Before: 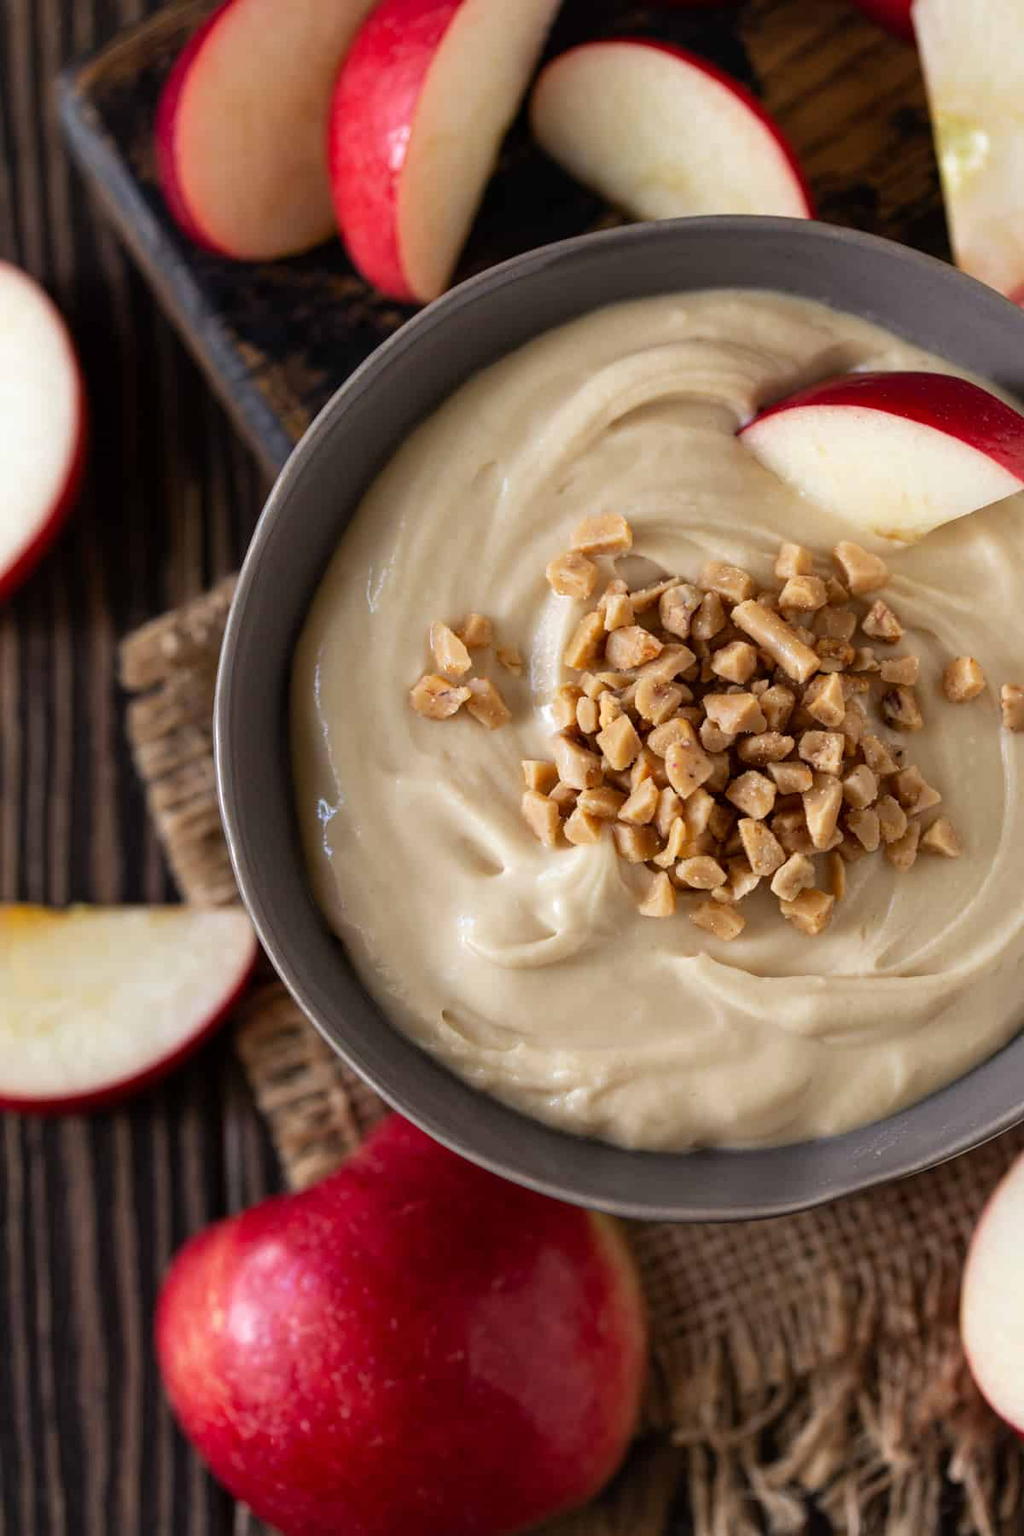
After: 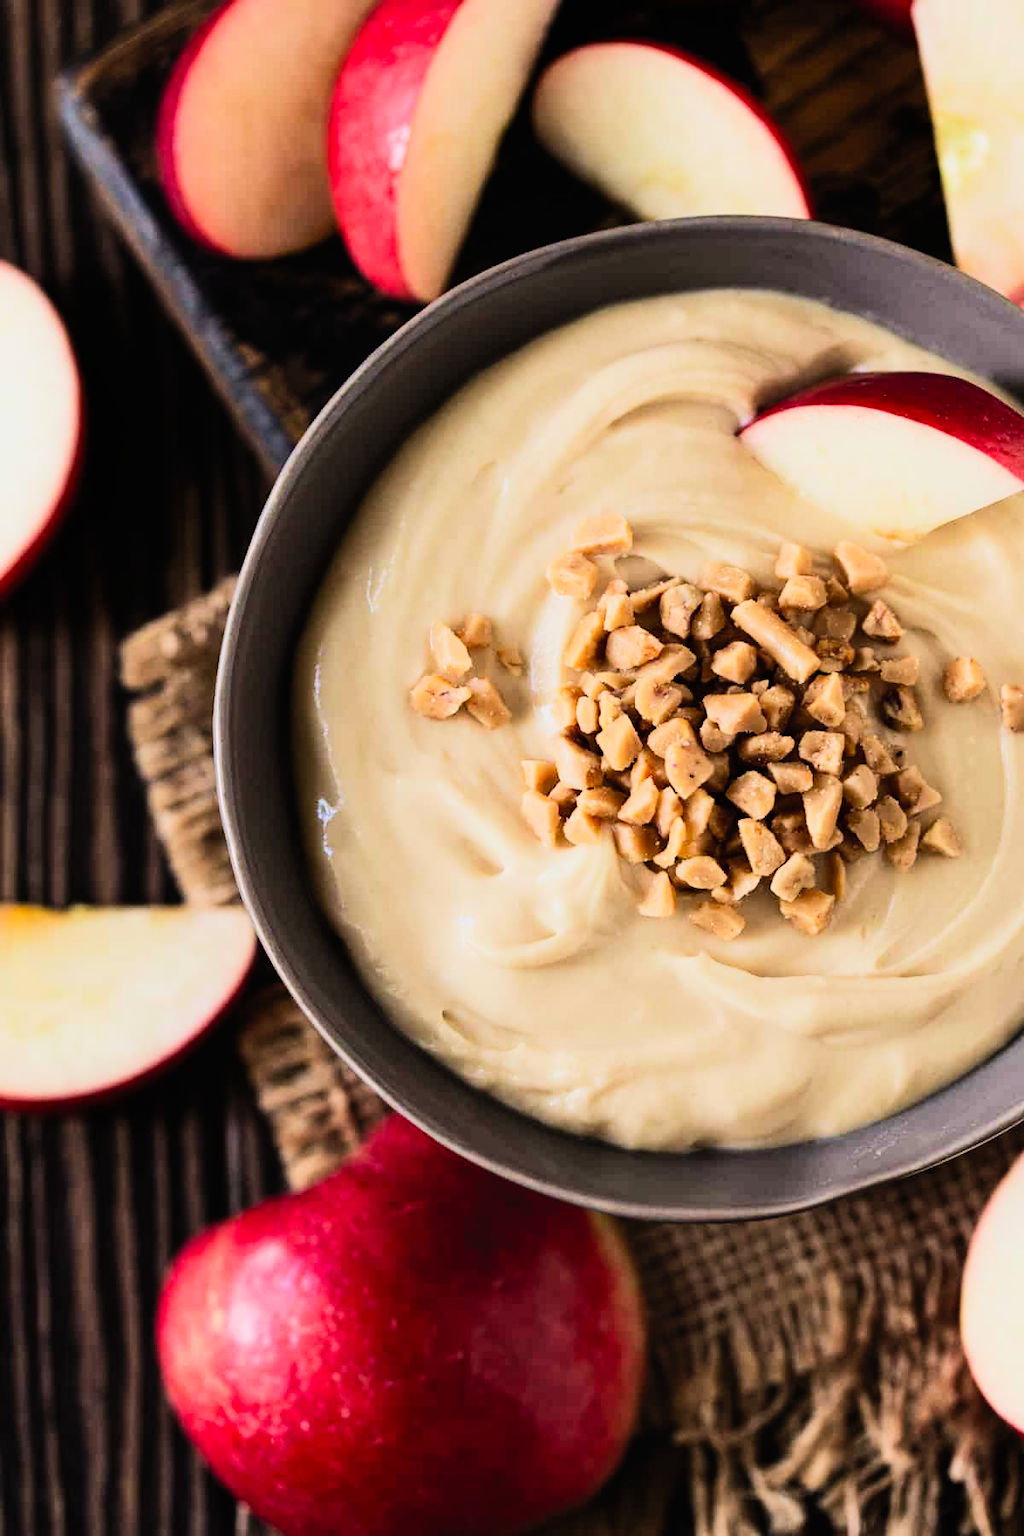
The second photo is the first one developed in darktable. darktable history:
filmic rgb: black relative exposure -8.54 EV, white relative exposure 5.52 EV, hardness 3.39, contrast 1.016
contrast brightness saturation: contrast 0.2, brightness 0.16, saturation 0.22
tone equalizer: -8 EV -0.75 EV, -7 EV -0.7 EV, -6 EV -0.6 EV, -5 EV -0.4 EV, -3 EV 0.4 EV, -2 EV 0.6 EV, -1 EV 0.7 EV, +0 EV 0.75 EV, edges refinement/feathering 500, mask exposure compensation -1.57 EV, preserve details no
velvia: on, module defaults
local contrast: mode bilateral grid, contrast 100, coarseness 100, detail 91%, midtone range 0.2
